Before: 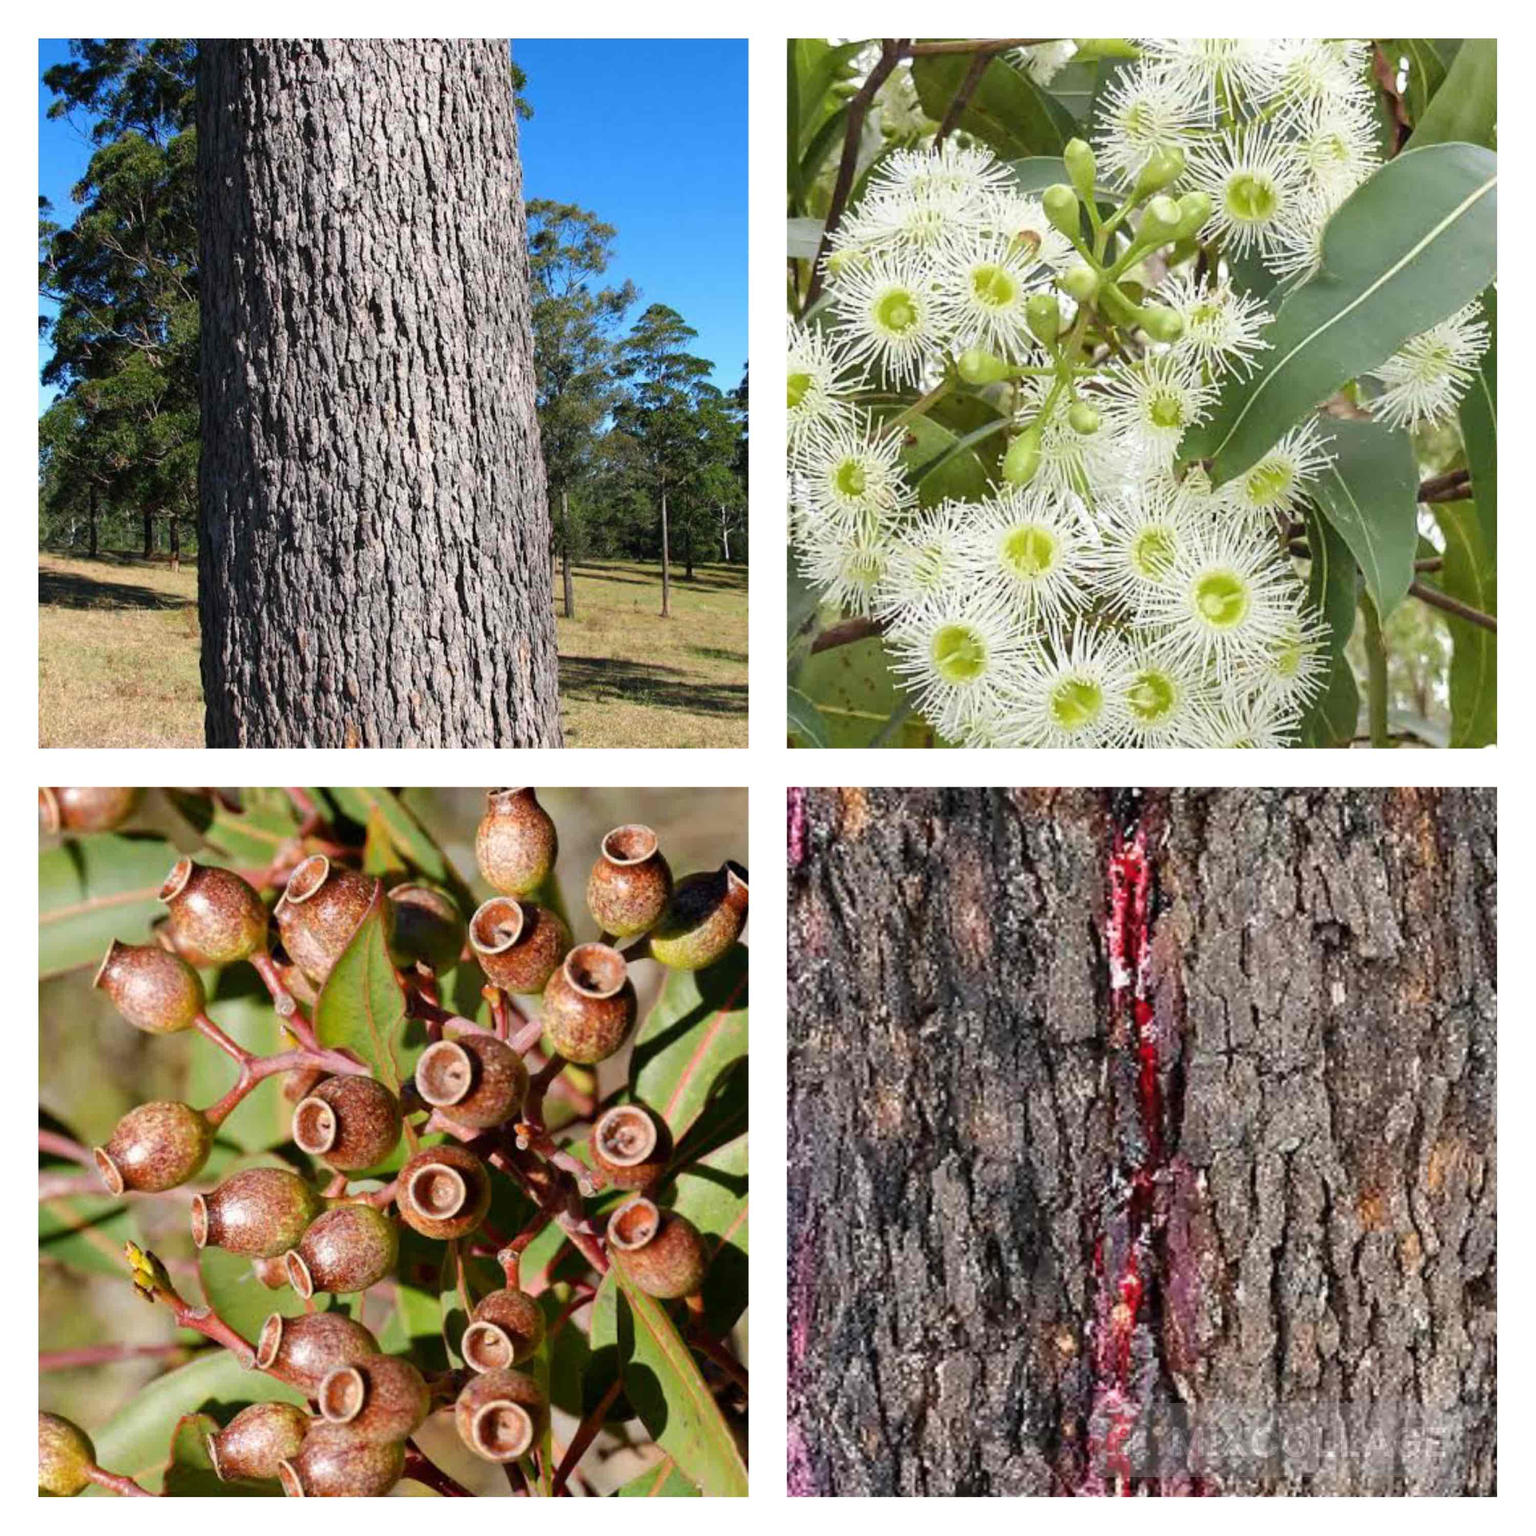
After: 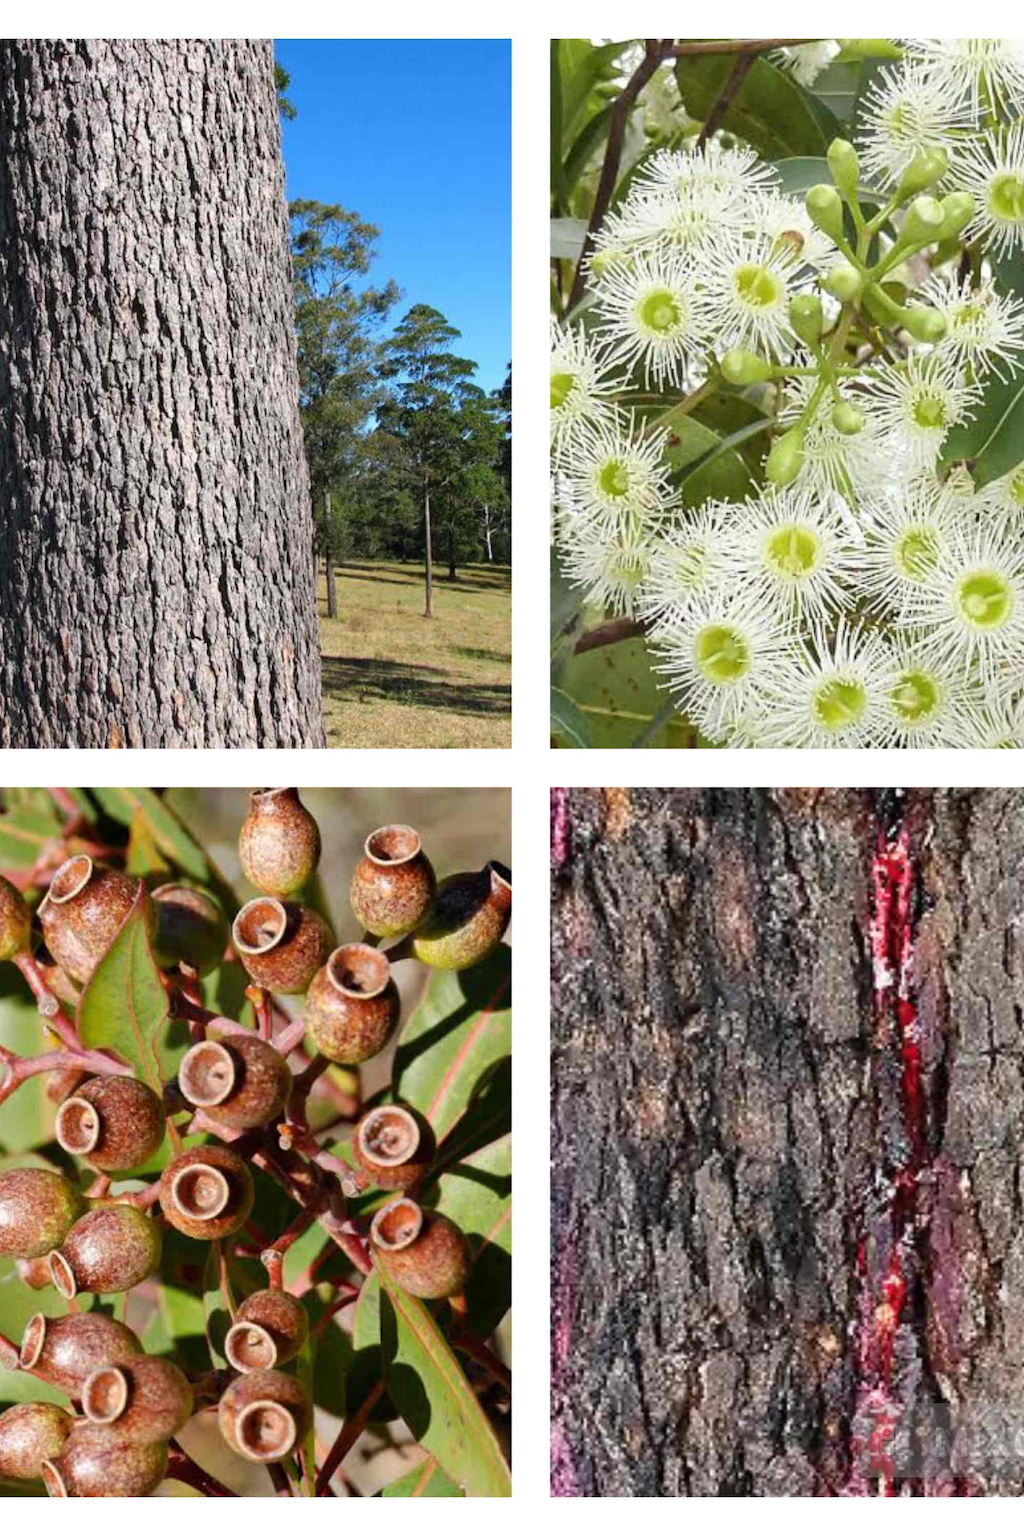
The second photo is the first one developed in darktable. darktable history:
crop and rotate: left 15.446%, right 17.836%
exposure: black level correction 0, compensate exposure bias true, compensate highlight preservation false
